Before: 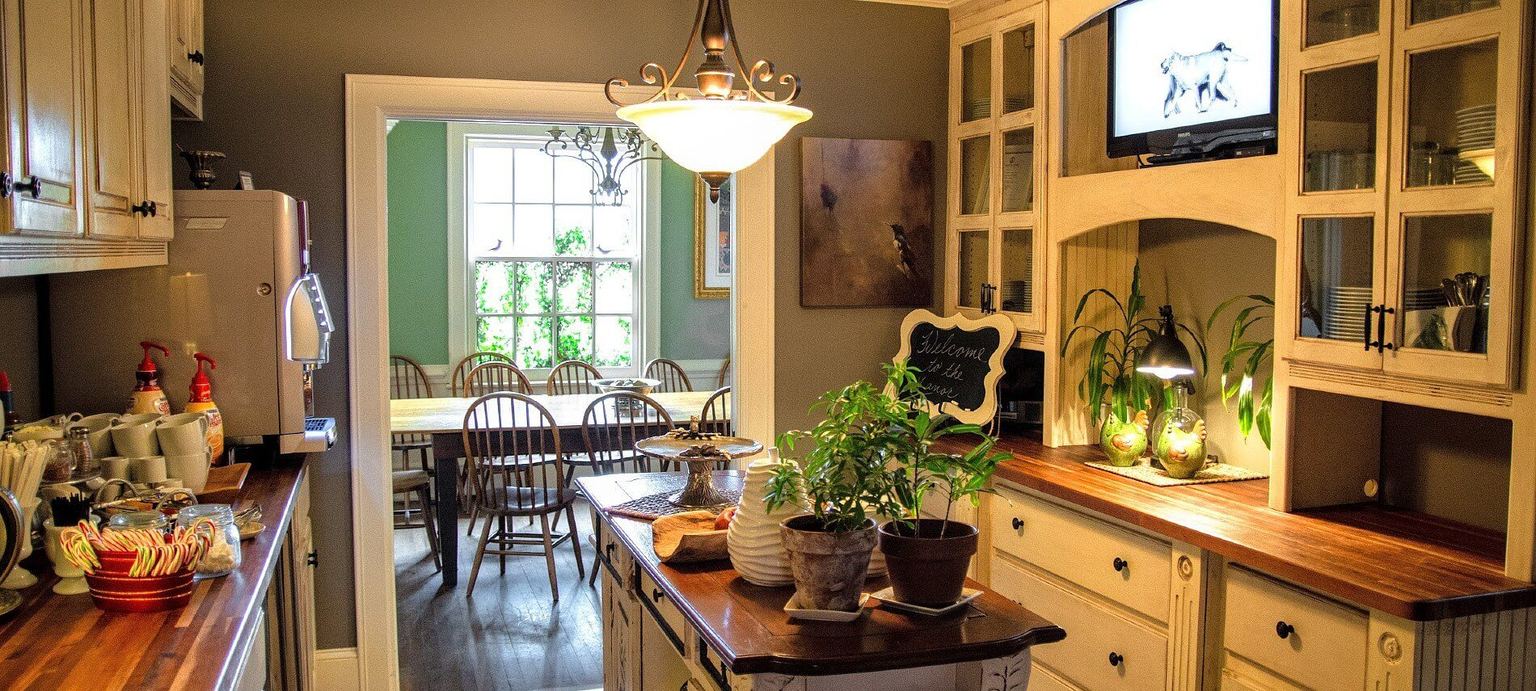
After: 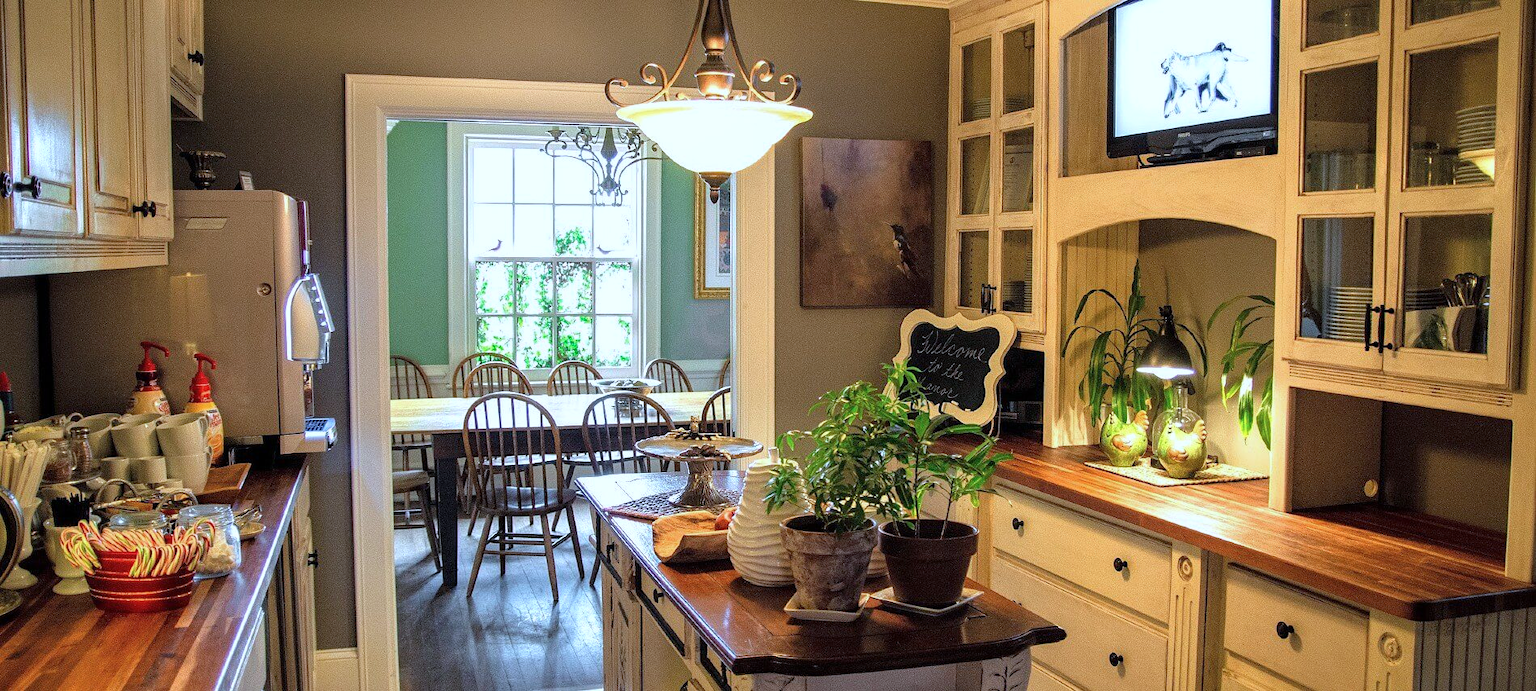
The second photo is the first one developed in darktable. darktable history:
color calibration: x 0.37, y 0.382, temperature 4316.96 K
